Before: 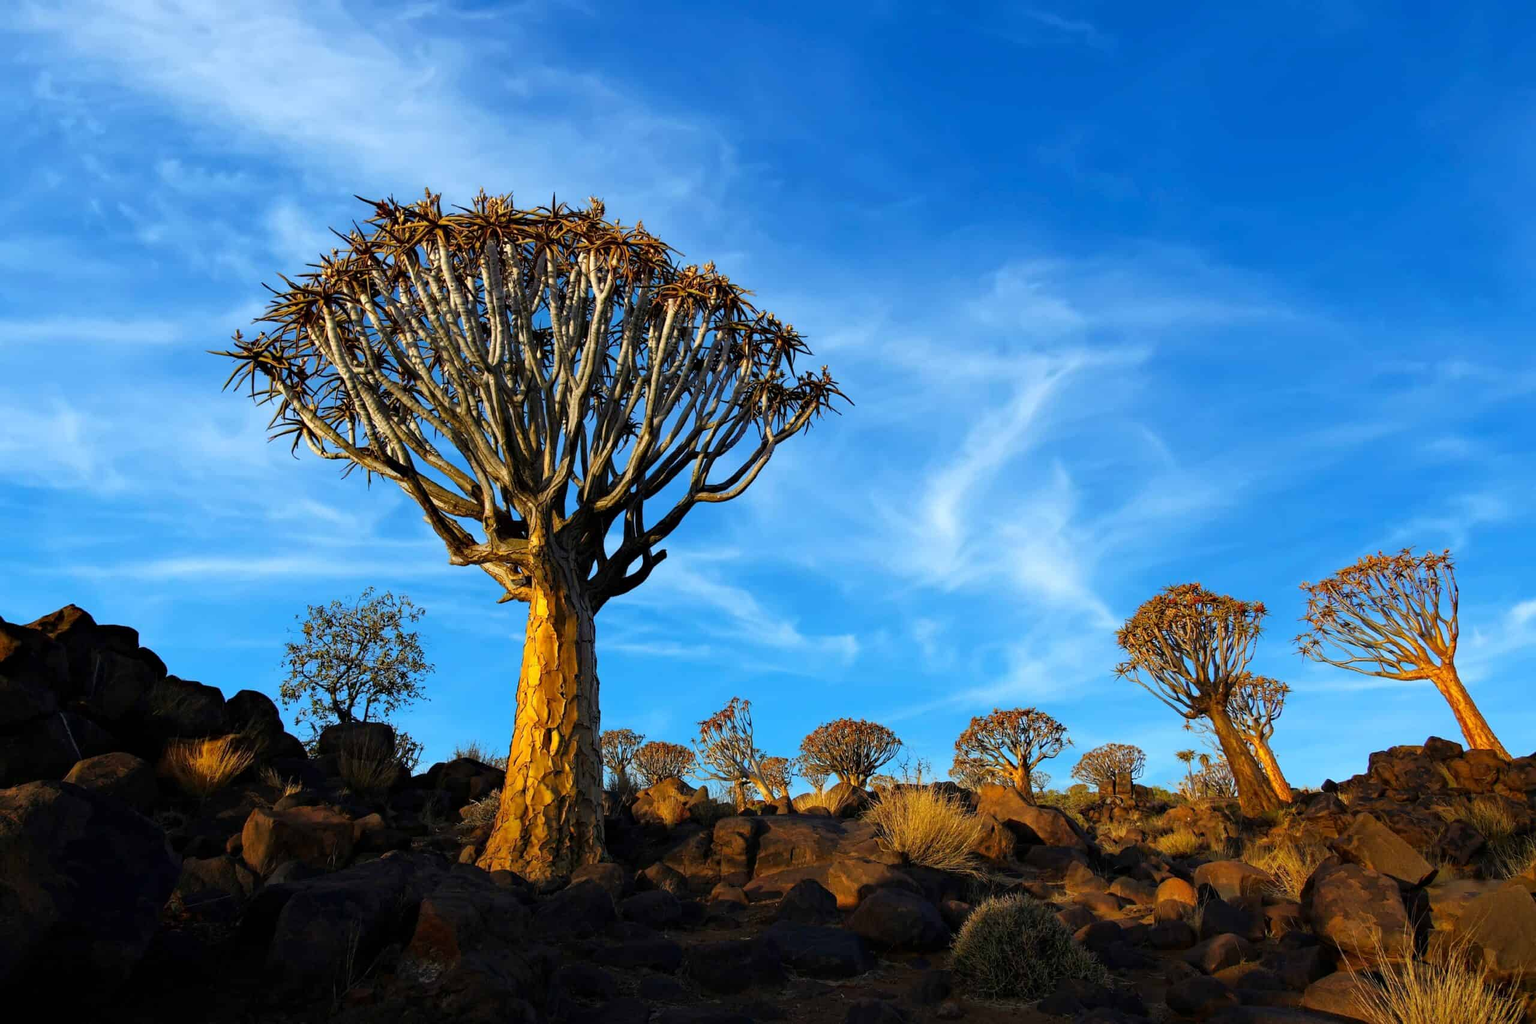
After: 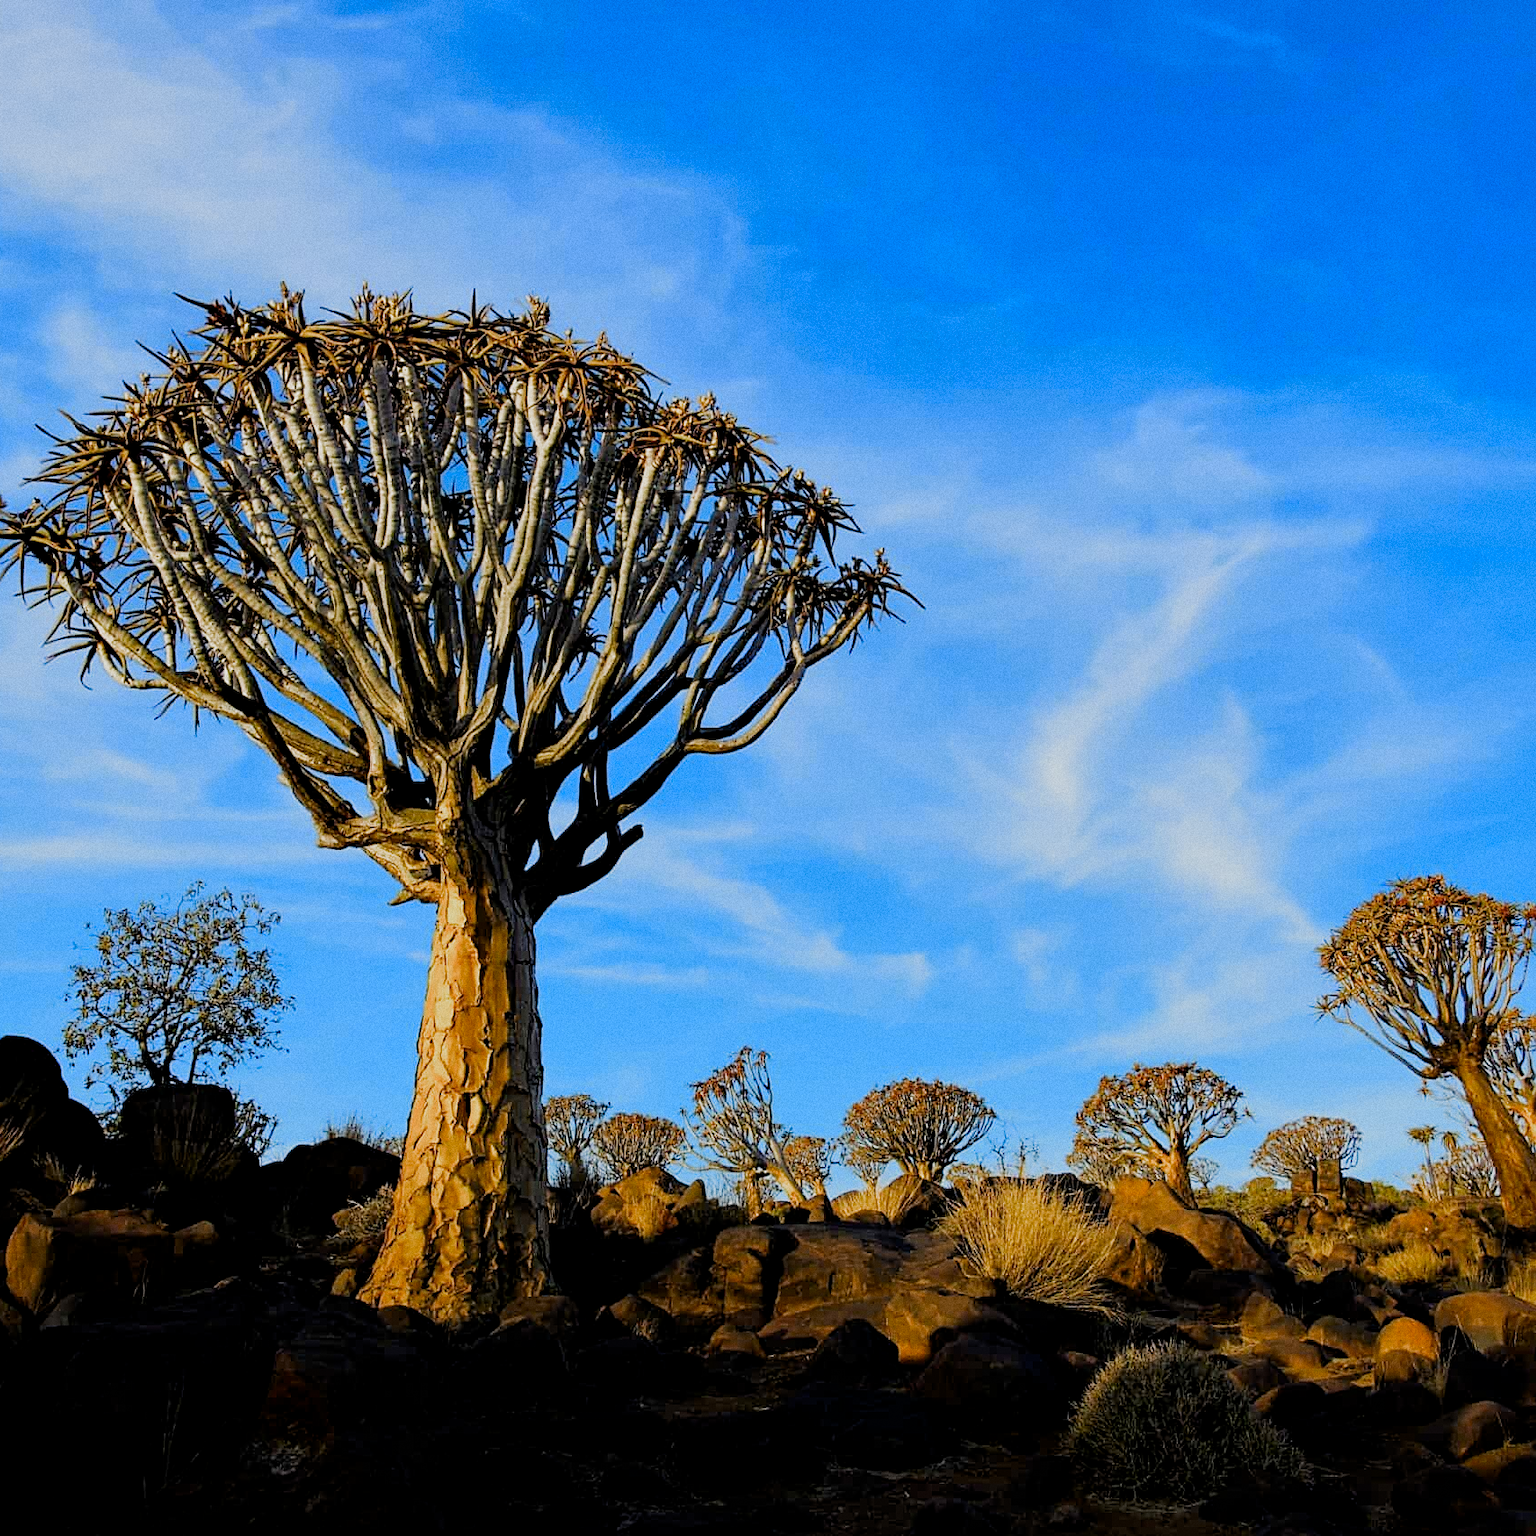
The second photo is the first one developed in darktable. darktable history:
exposure: black level correction 0.003, exposure 0.383 EV, compensate highlight preservation false
crop and rotate: left 15.546%, right 17.787%
filmic rgb: middle gray luminance 18.42%, black relative exposure -11.25 EV, white relative exposure 3.75 EV, threshold 6 EV, target black luminance 0%, hardness 5.87, latitude 57.4%, contrast 0.963, shadows ↔ highlights balance 49.98%, add noise in highlights 0, preserve chrominance luminance Y, color science v3 (2019), use custom middle-gray values true, iterations of high-quality reconstruction 0, contrast in highlights soft, enable highlight reconstruction true
color contrast: green-magenta contrast 0.8, blue-yellow contrast 1.1, unbound 0
sharpen: on, module defaults
shadows and highlights: shadows -20, white point adjustment -2, highlights -35
grain: coarseness 0.09 ISO
white balance: emerald 1
